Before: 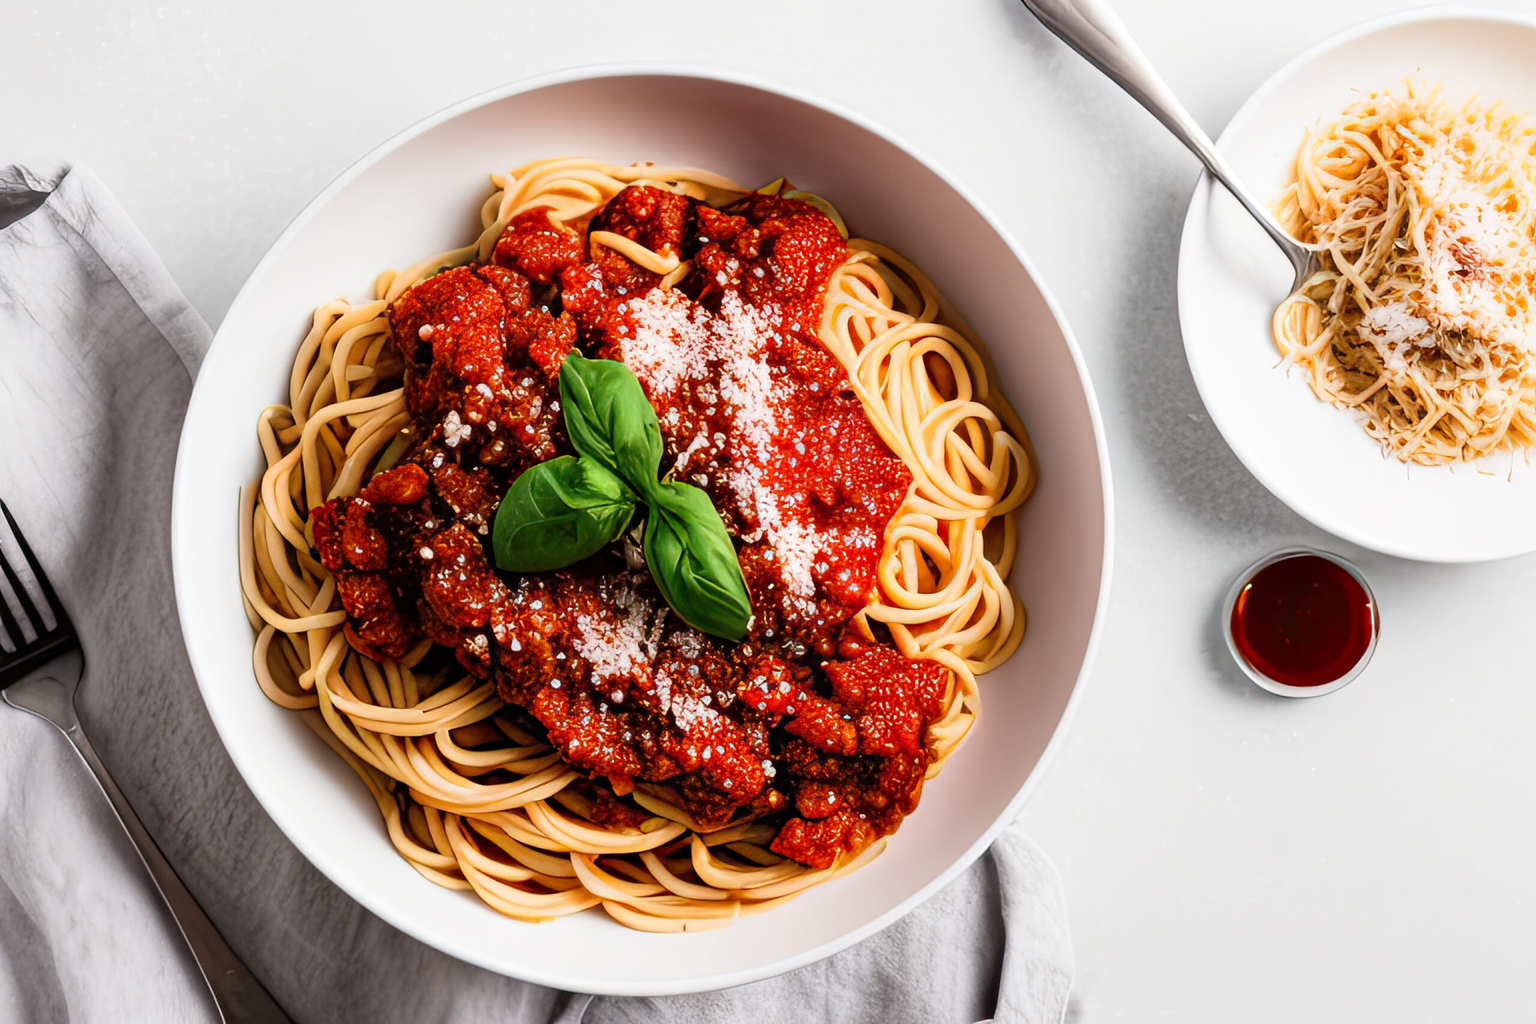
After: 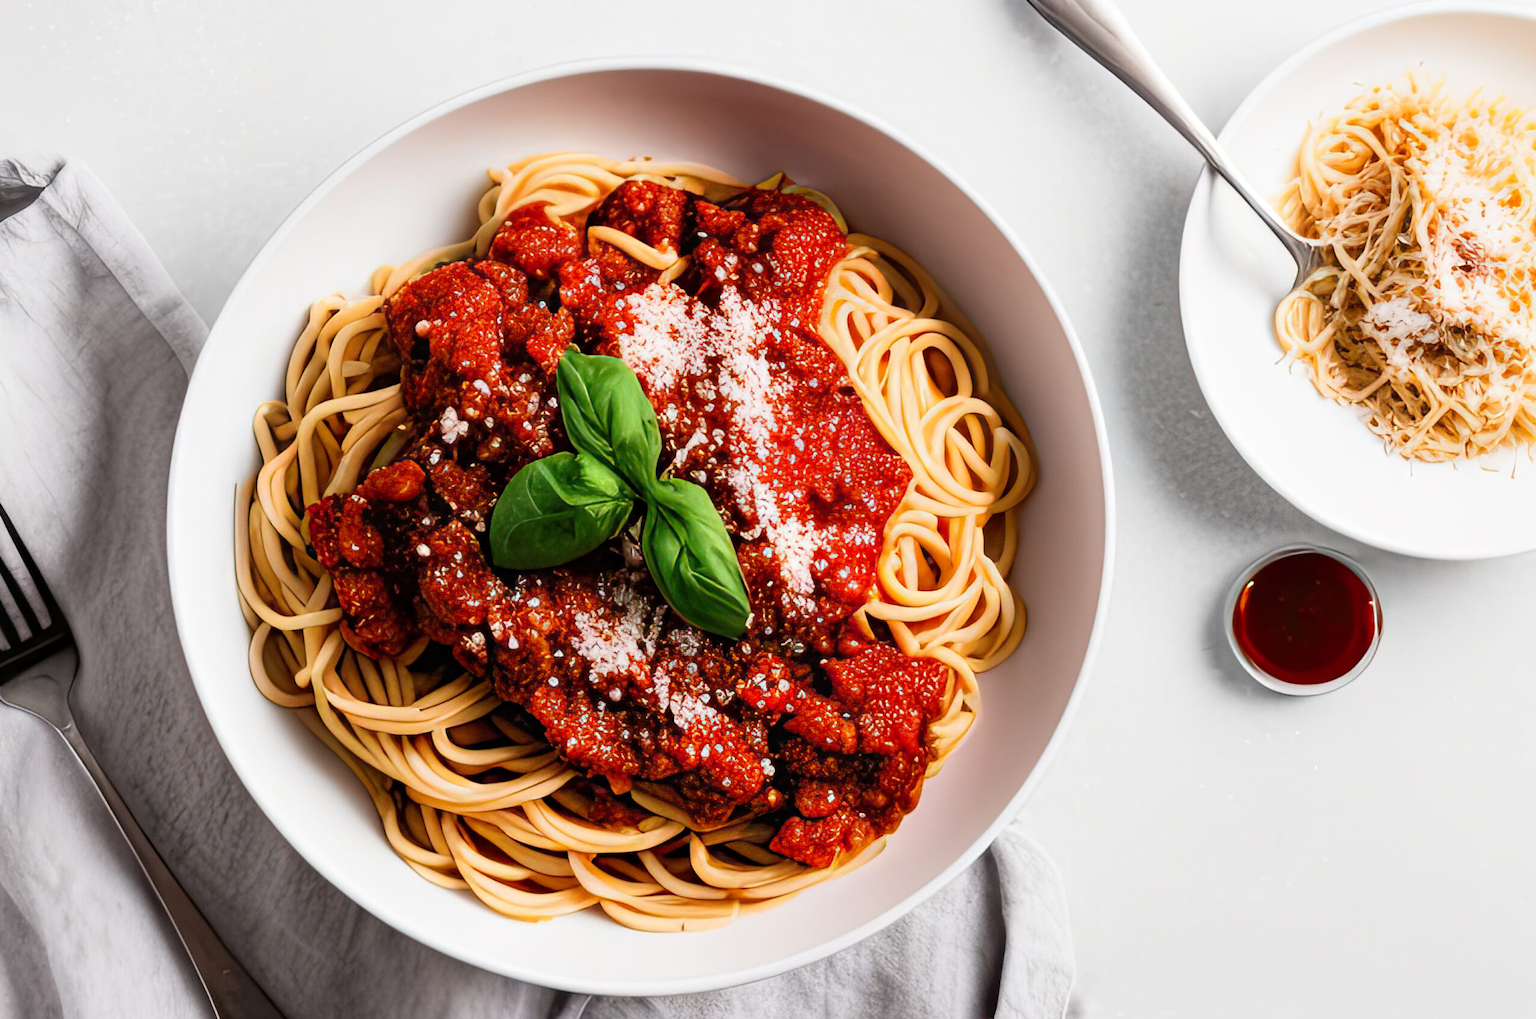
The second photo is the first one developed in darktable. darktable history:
crop: left 0.429%, top 0.647%, right 0.166%, bottom 0.386%
